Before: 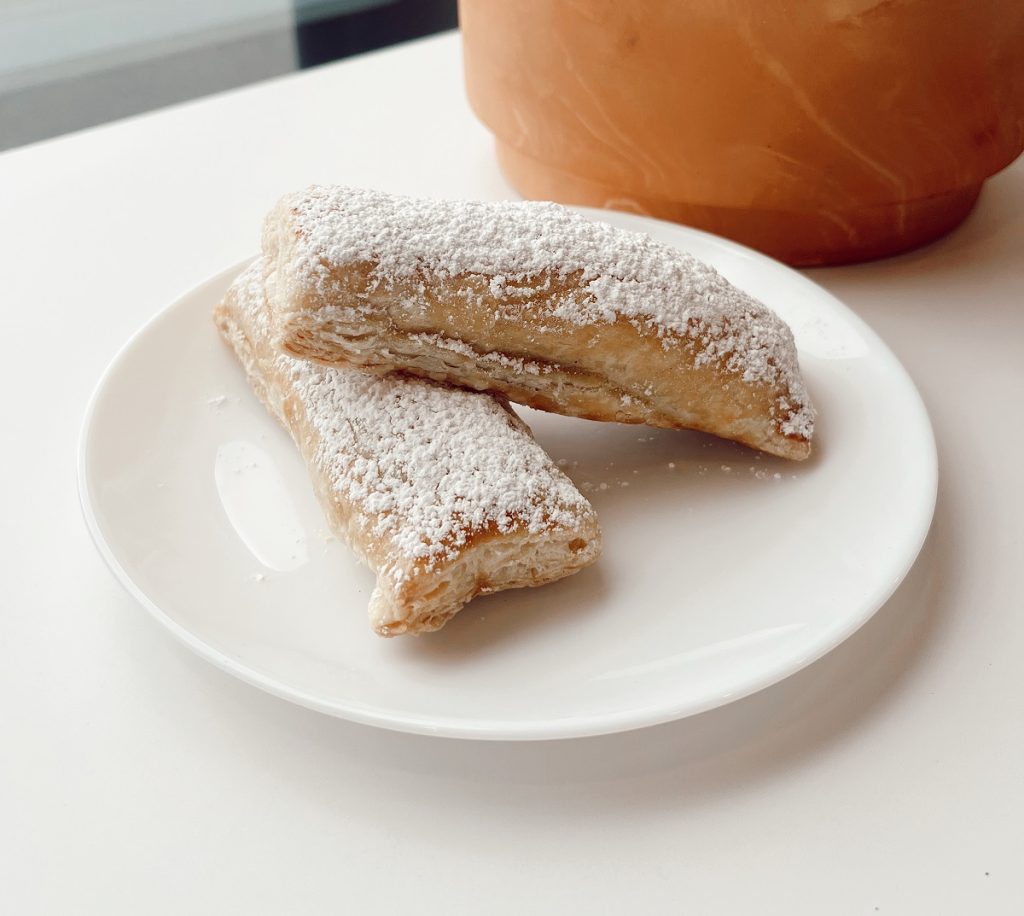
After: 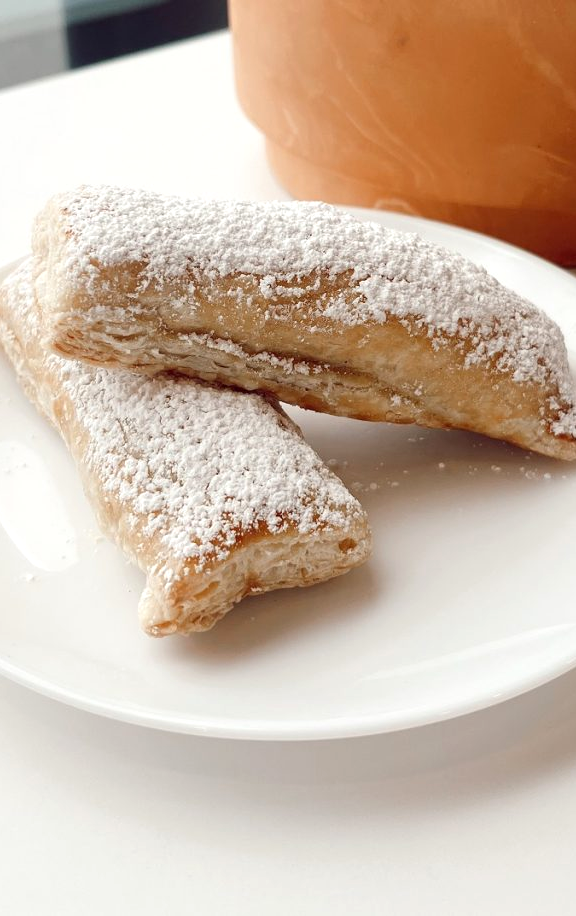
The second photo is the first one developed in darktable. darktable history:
crop and rotate: left 22.516%, right 21.234%
exposure: black level correction 0.001, exposure 0.191 EV, compensate highlight preservation false
